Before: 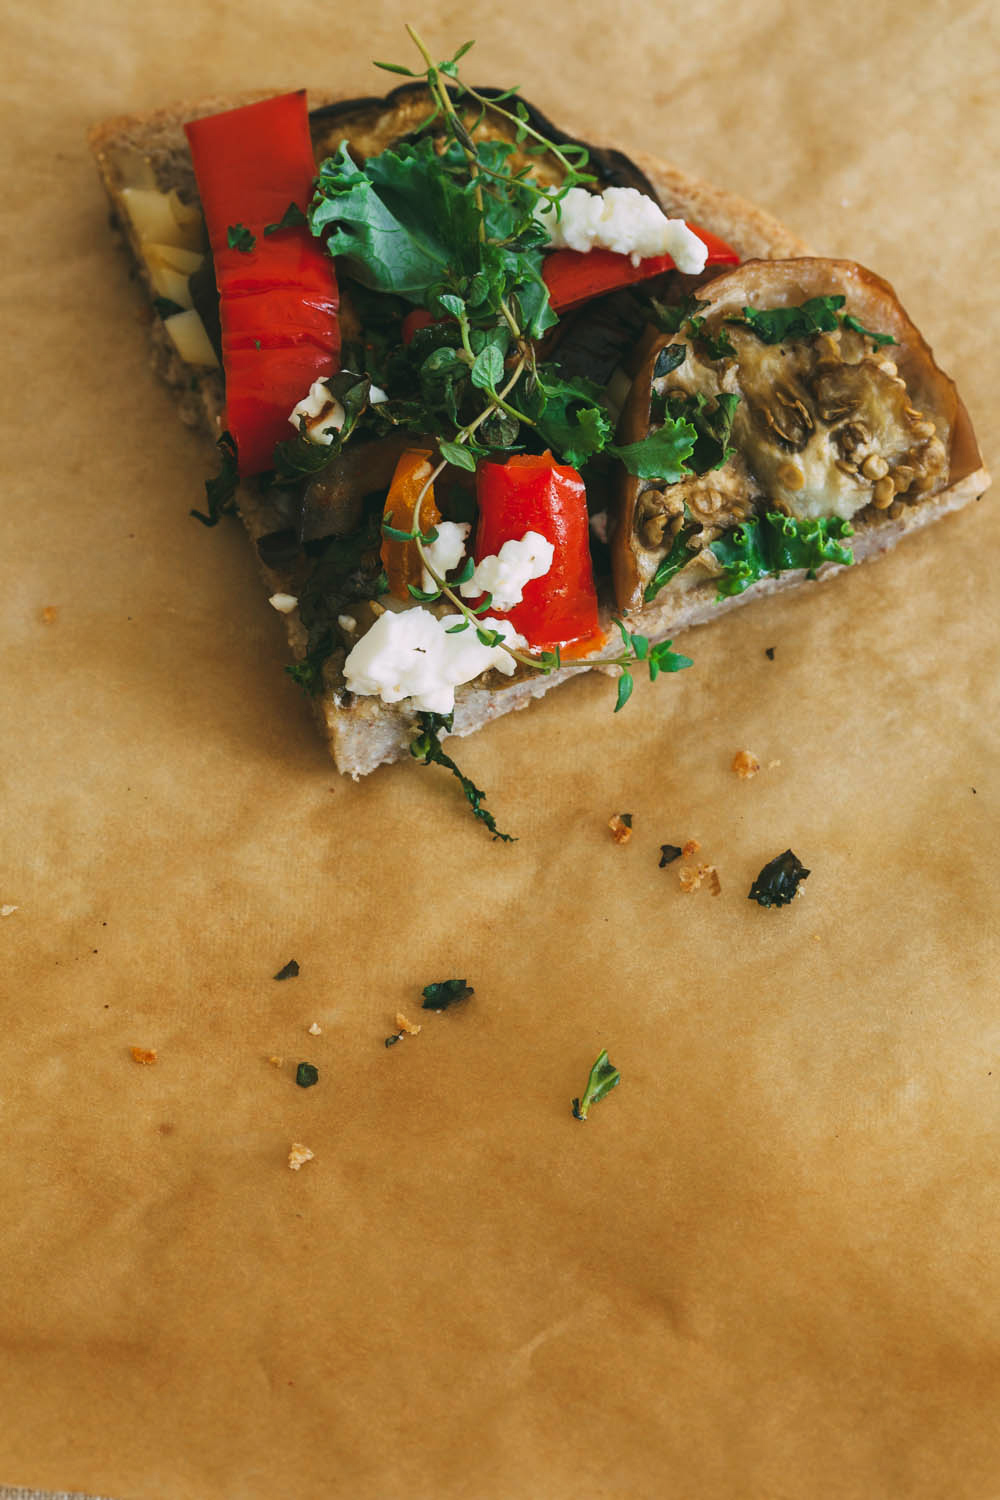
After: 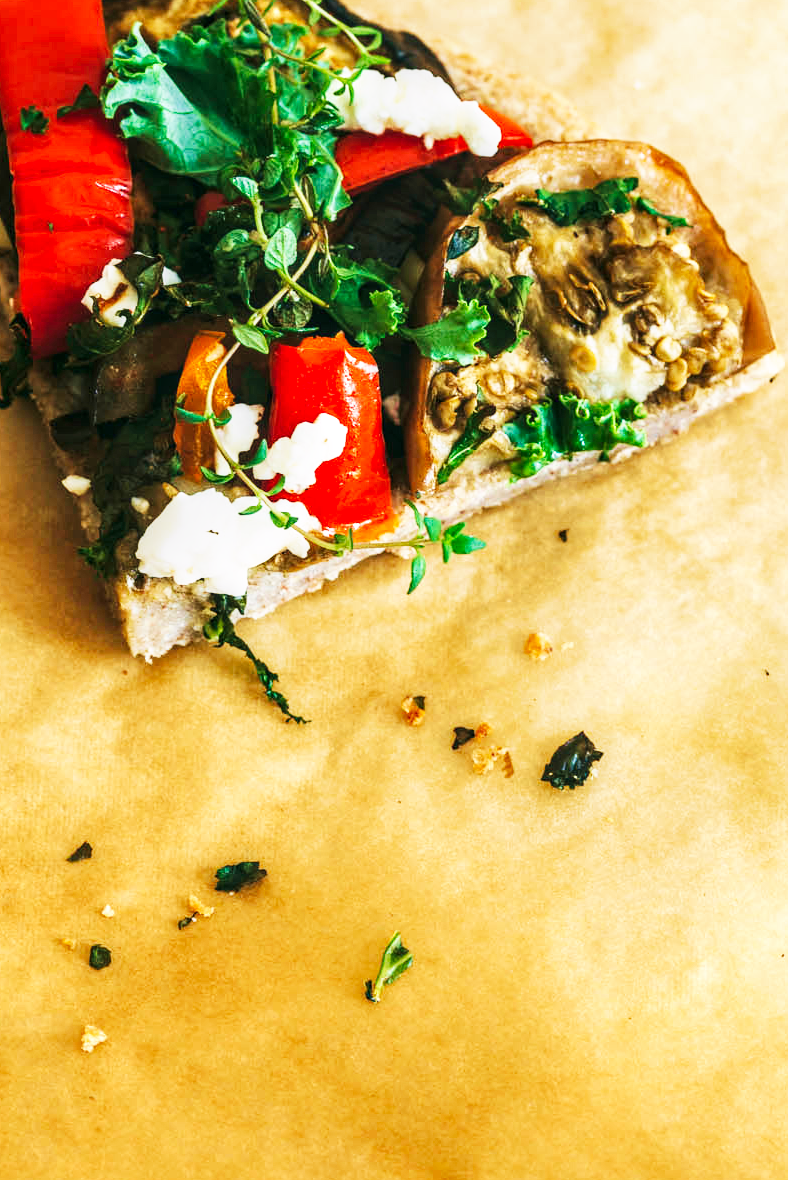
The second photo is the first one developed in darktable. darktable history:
velvia: strength 36.57%
base curve: curves: ch0 [(0, 0) (0.007, 0.004) (0.027, 0.03) (0.046, 0.07) (0.207, 0.54) (0.442, 0.872) (0.673, 0.972) (1, 1)], preserve colors none
local contrast: on, module defaults
crop and rotate: left 20.74%, top 7.912%, right 0.375%, bottom 13.378%
contrast brightness saturation: saturation -0.05
exposure: black level correction 0.001, compensate highlight preservation false
sharpen: radius 5.325, amount 0.312, threshold 26.433
